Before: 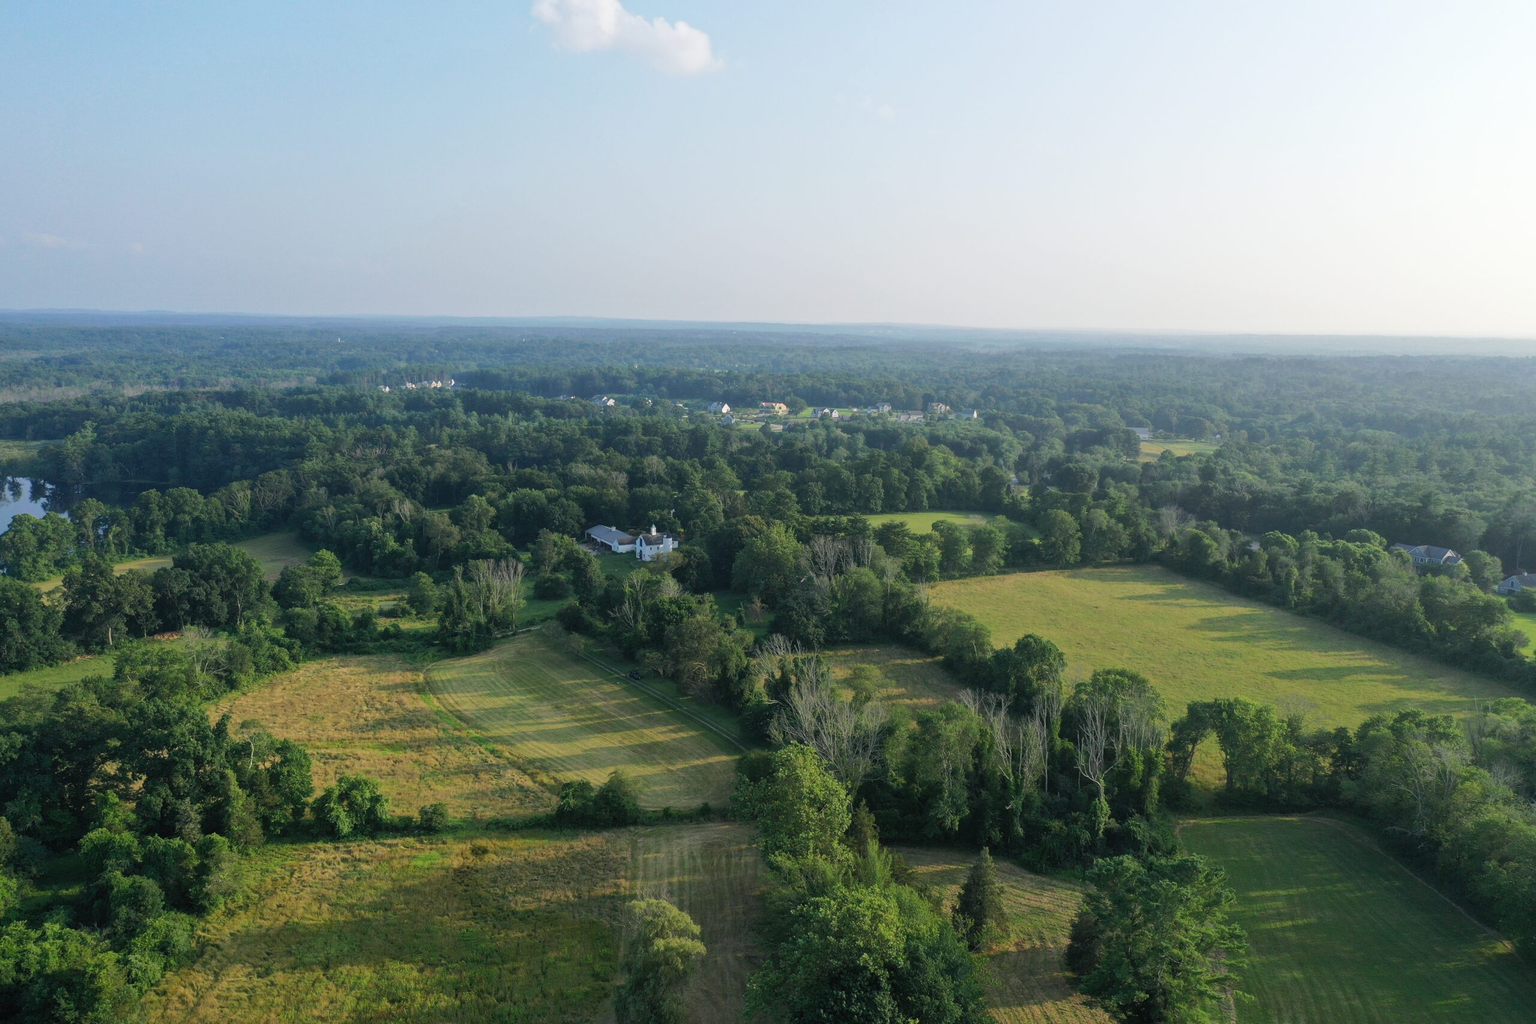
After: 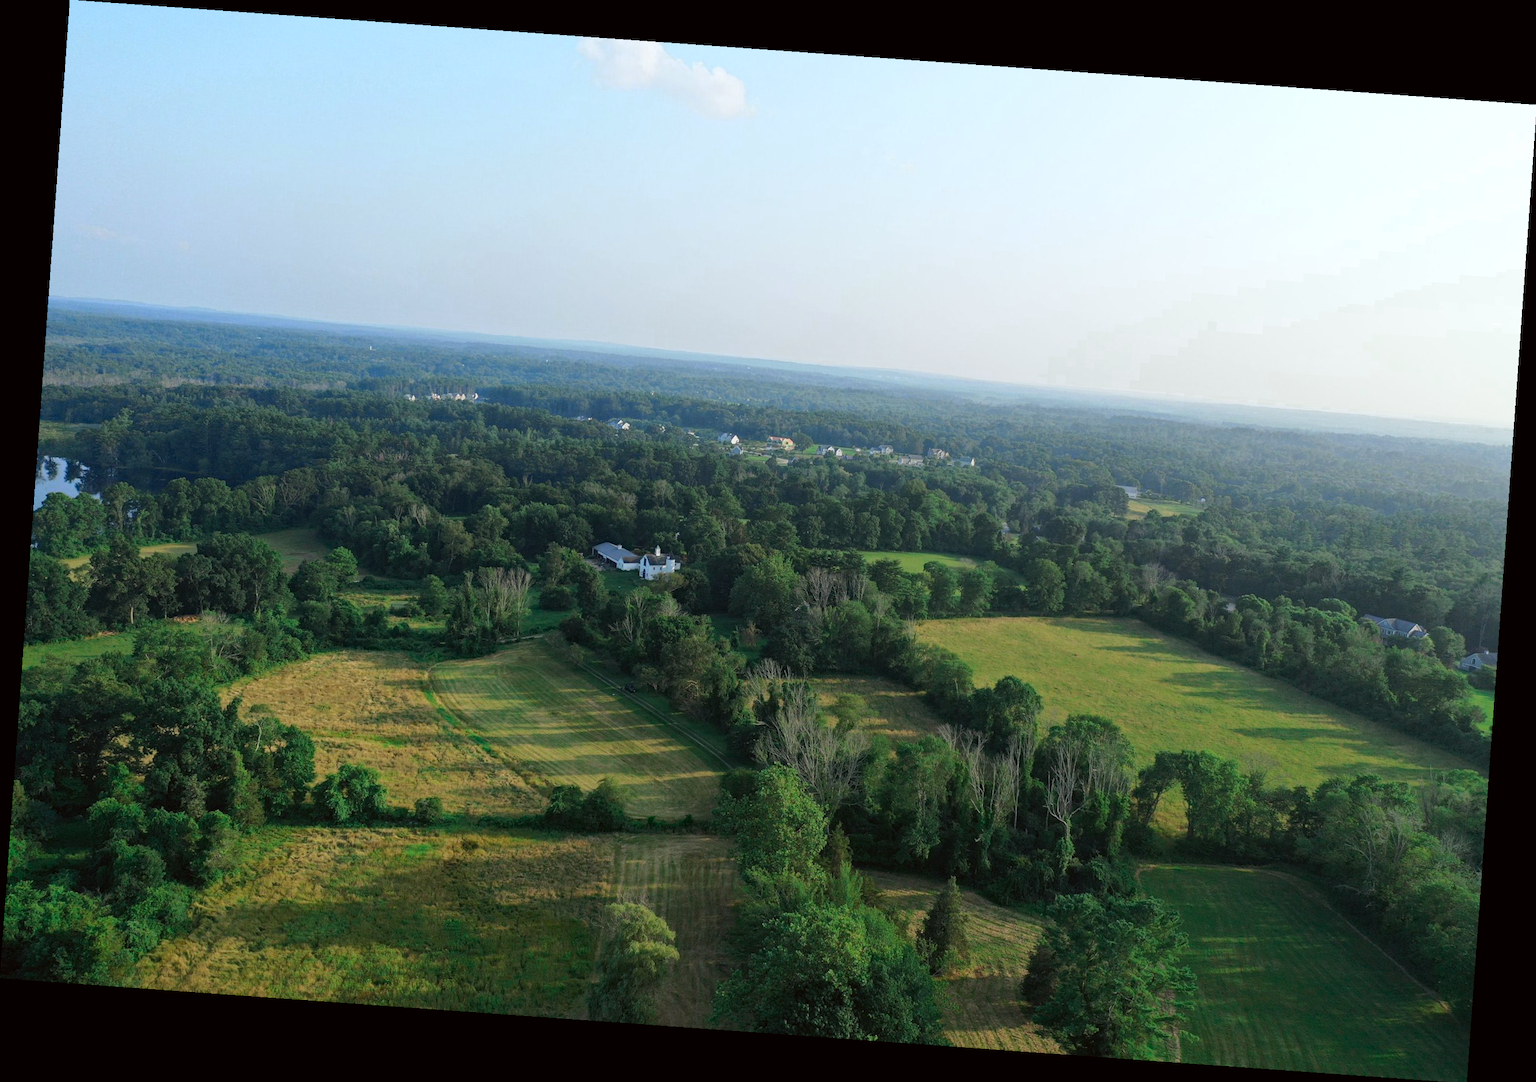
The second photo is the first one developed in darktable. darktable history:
color correction: highlights a* -2.73, highlights b* -2.09, shadows a* 2.41, shadows b* 2.73
contrast brightness saturation: contrast 0.08, saturation 0.2
color zones: curves: ch0 [(0, 0.5) (0.125, 0.4) (0.25, 0.5) (0.375, 0.4) (0.5, 0.4) (0.625, 0.6) (0.75, 0.6) (0.875, 0.5)]; ch1 [(0, 0.4) (0.125, 0.5) (0.25, 0.4) (0.375, 0.4) (0.5, 0.4) (0.625, 0.4) (0.75, 0.5) (0.875, 0.4)]; ch2 [(0, 0.6) (0.125, 0.5) (0.25, 0.5) (0.375, 0.6) (0.5, 0.6) (0.625, 0.5) (0.75, 0.5) (0.875, 0.5)]
rotate and perspective: rotation 4.1°, automatic cropping off
haze removal: strength 0.29, distance 0.25, compatibility mode true, adaptive false
